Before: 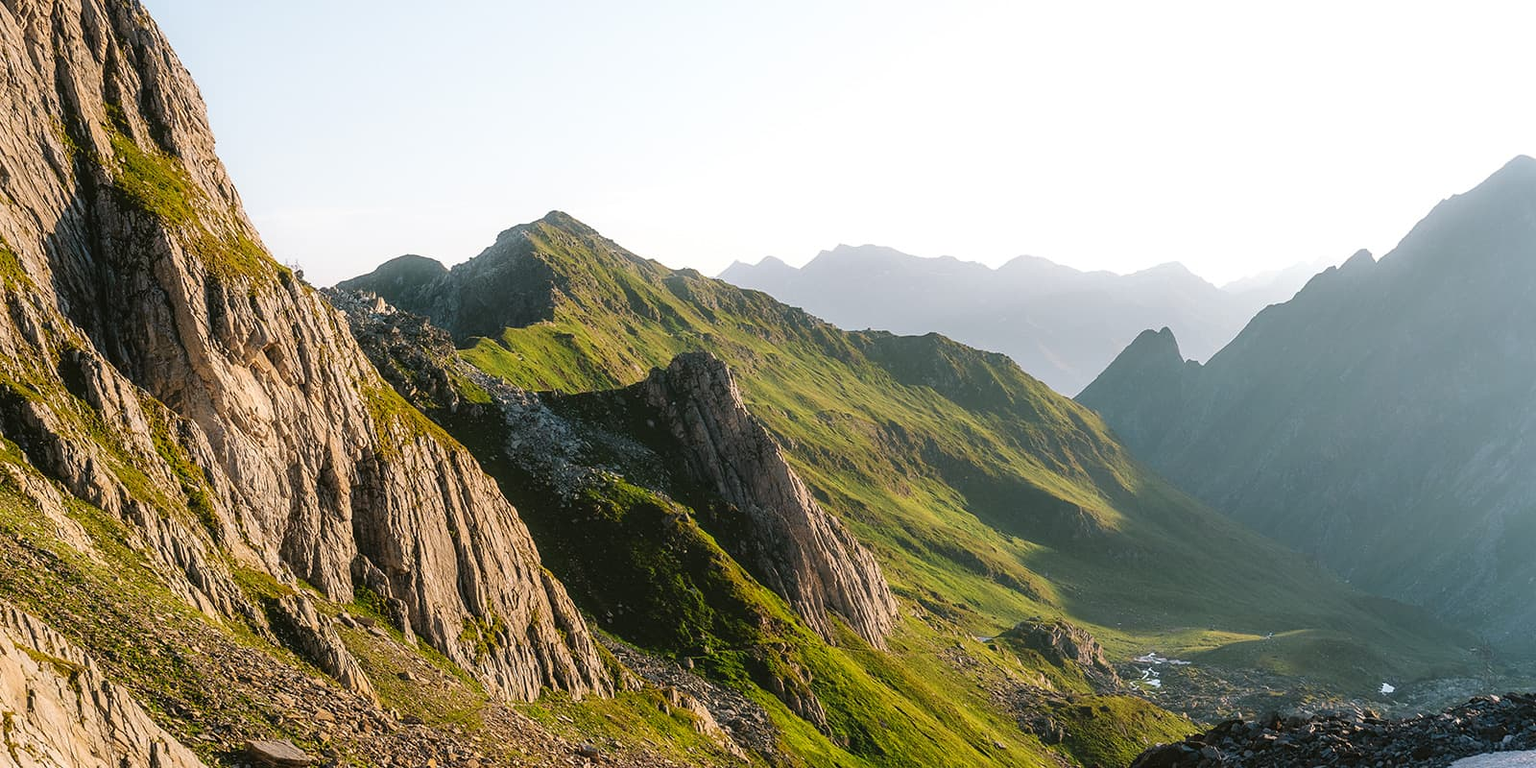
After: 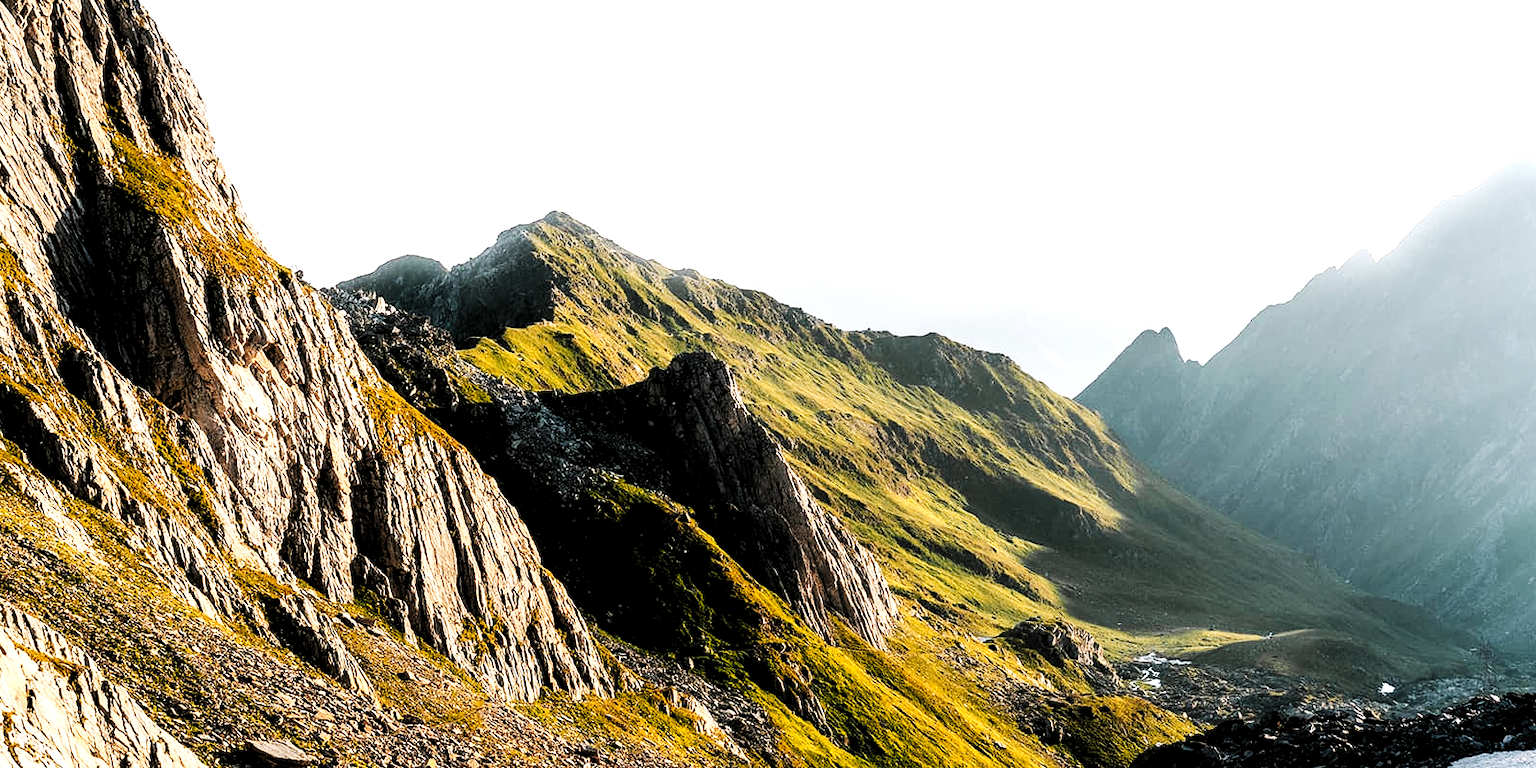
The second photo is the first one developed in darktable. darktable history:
exposure: black level correction 0.006, exposure -0.224 EV, compensate exposure bias true, compensate highlight preservation false
contrast brightness saturation: saturation -0.07
color zones: curves: ch1 [(0.29, 0.492) (0.373, 0.185) (0.509, 0.481)]; ch2 [(0.25, 0.462) (0.749, 0.457)]
base curve: curves: ch0 [(0, 0) (0.007, 0.004) (0.027, 0.03) (0.046, 0.07) (0.207, 0.54) (0.442, 0.872) (0.673, 0.972) (1, 1)], preserve colors none
levels: white 99.94%, levels [0.101, 0.578, 0.953]
